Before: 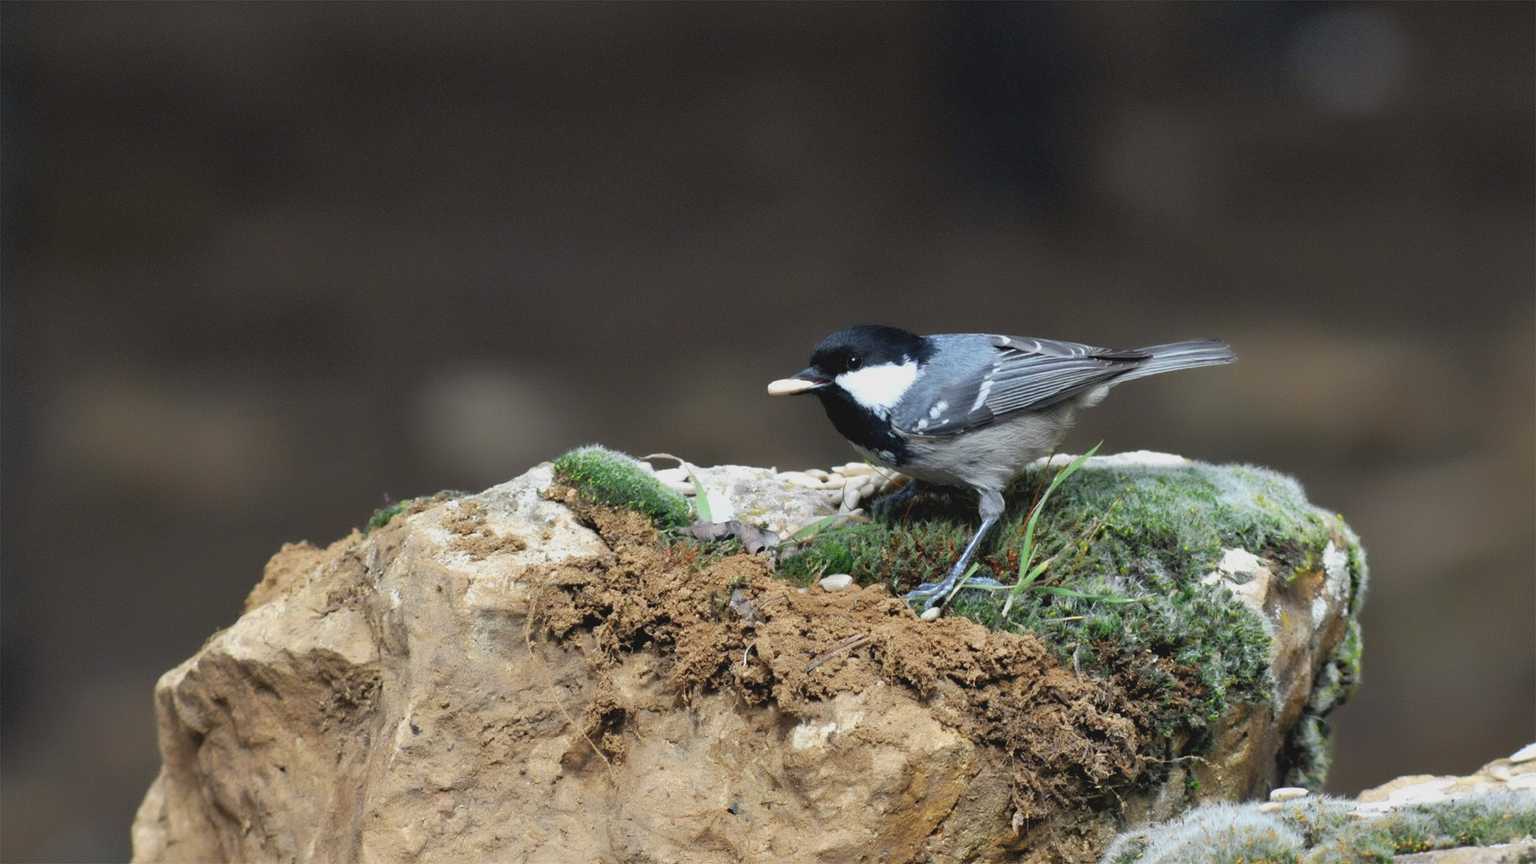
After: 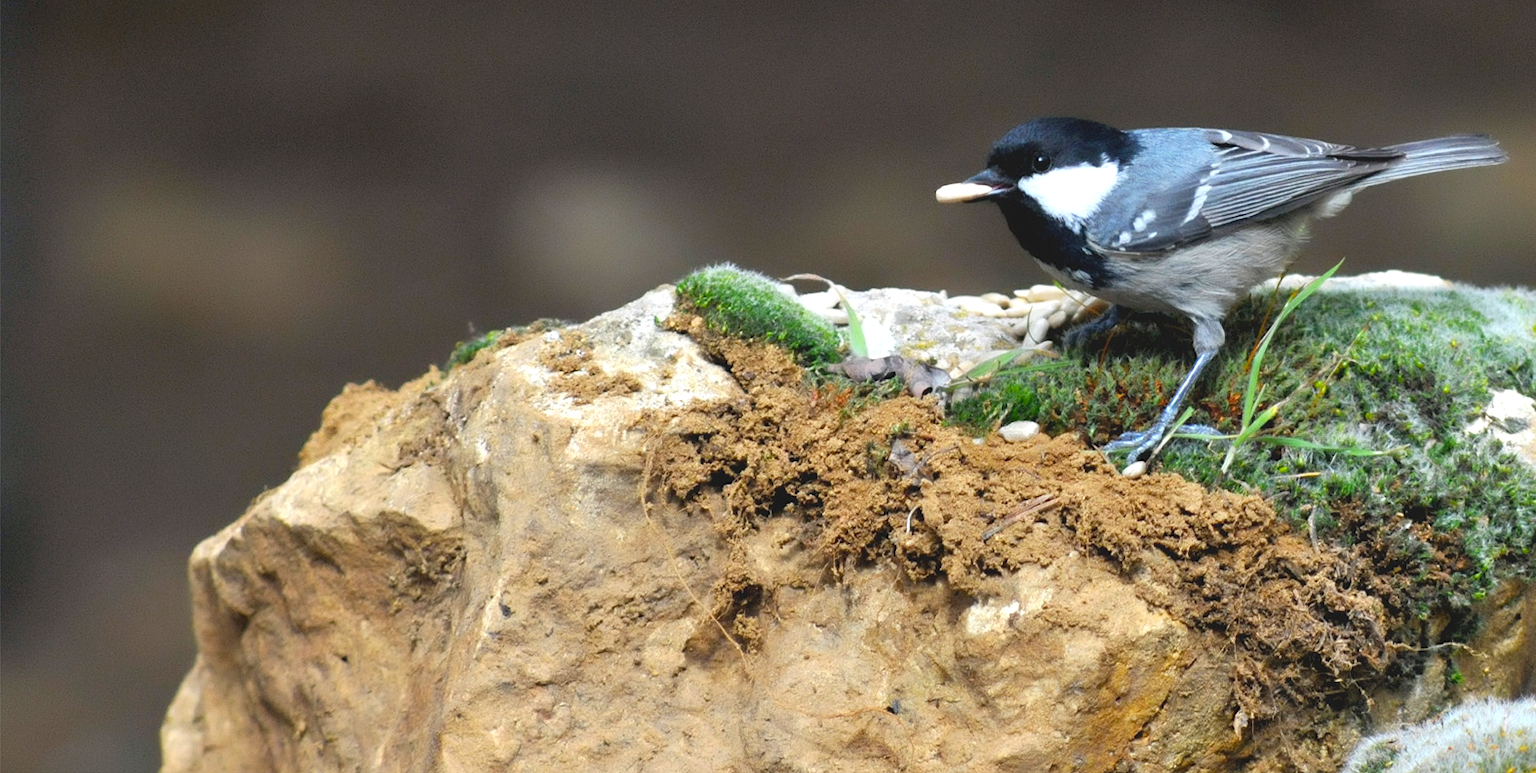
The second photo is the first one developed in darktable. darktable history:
exposure: exposure 0.376 EV, compensate highlight preservation false
crop: top 26.531%, right 17.959%
color balance rgb: perceptual saturation grading › global saturation 20%, global vibrance 20%
